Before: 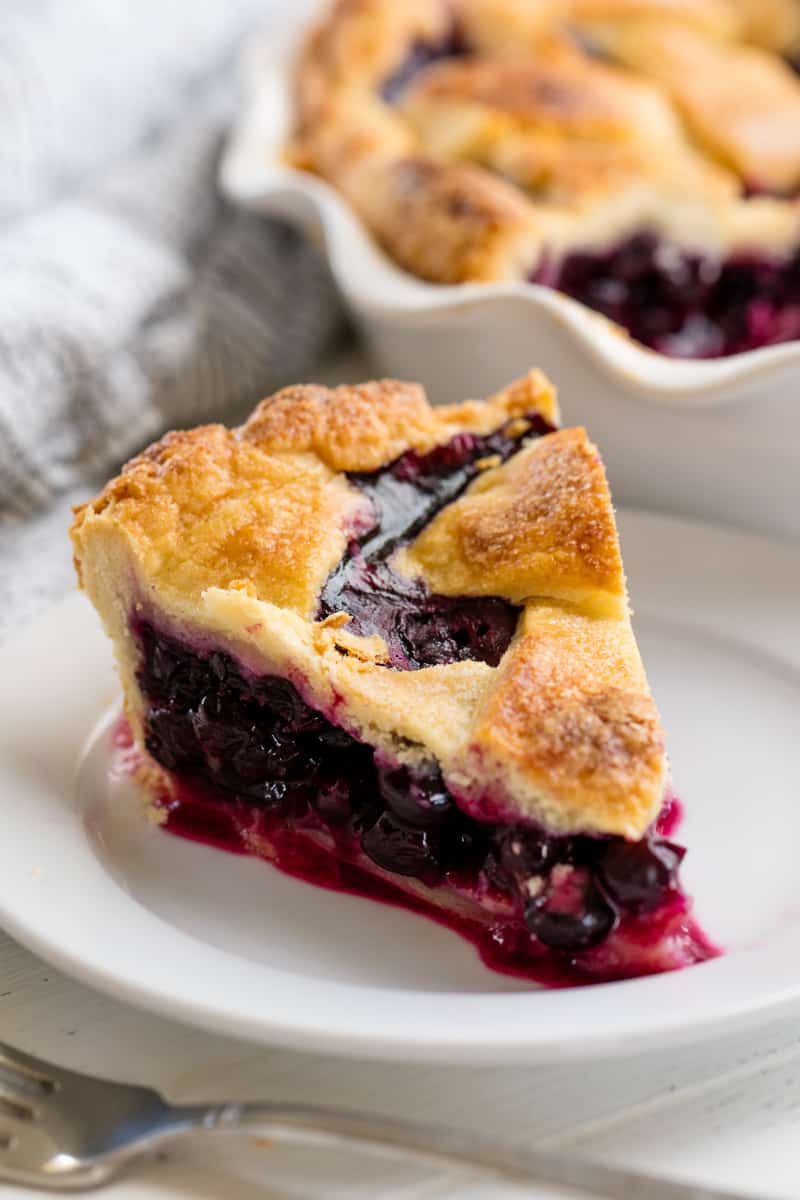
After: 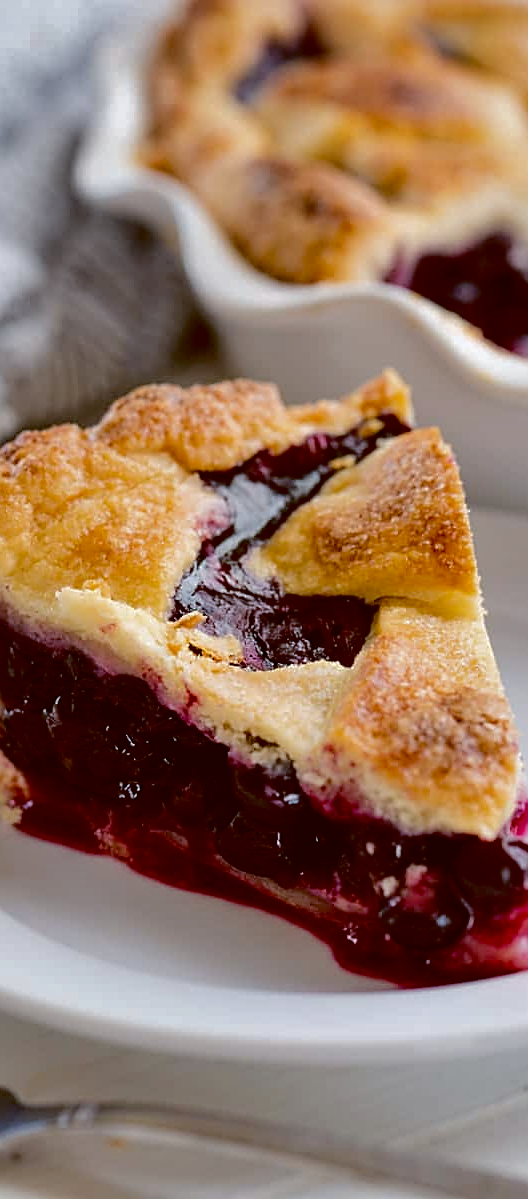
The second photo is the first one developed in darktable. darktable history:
color balance: lift [1, 1.015, 1.004, 0.985], gamma [1, 0.958, 0.971, 1.042], gain [1, 0.956, 0.977, 1.044]
rgb curve: curves: ch0 [(0, 0) (0.175, 0.154) (0.785, 0.663) (1, 1)]
crop and rotate: left 18.442%, right 15.508%
tone equalizer: on, module defaults
sharpen: on, module defaults
shadows and highlights: radius 100.41, shadows 50.55, highlights -64.36, highlights color adjustment 49.82%, soften with gaussian
white balance: emerald 1
fill light: exposure -2 EV, width 8.6
